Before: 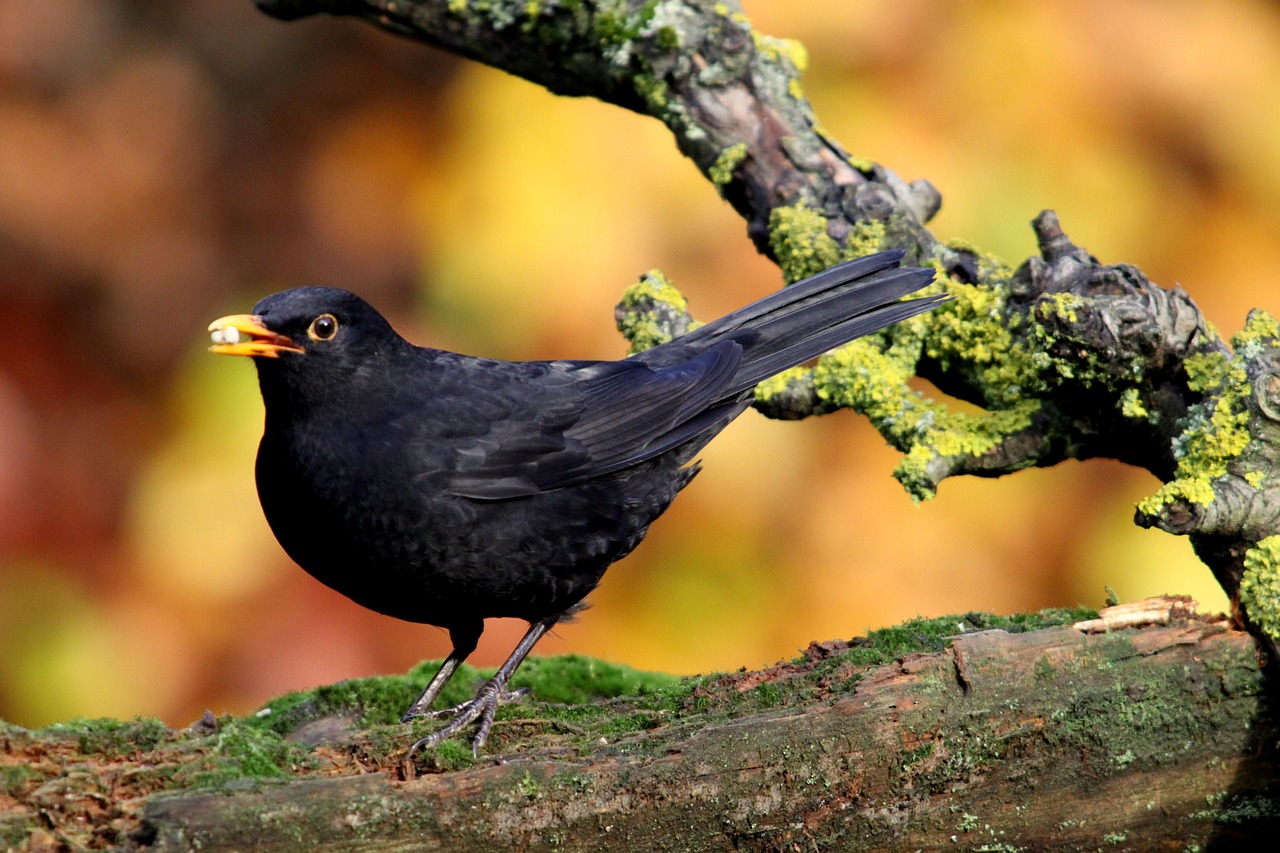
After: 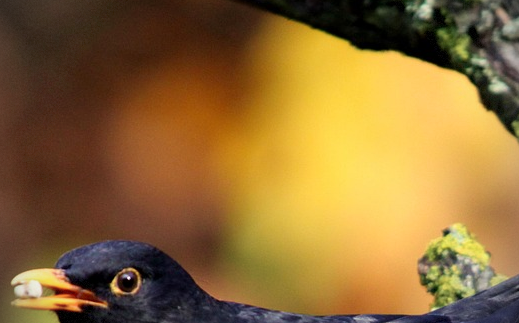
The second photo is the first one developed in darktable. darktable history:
crop: left 15.452%, top 5.459%, right 43.956%, bottom 56.62%
vignetting: dithering 8-bit output, unbound false
velvia: on, module defaults
